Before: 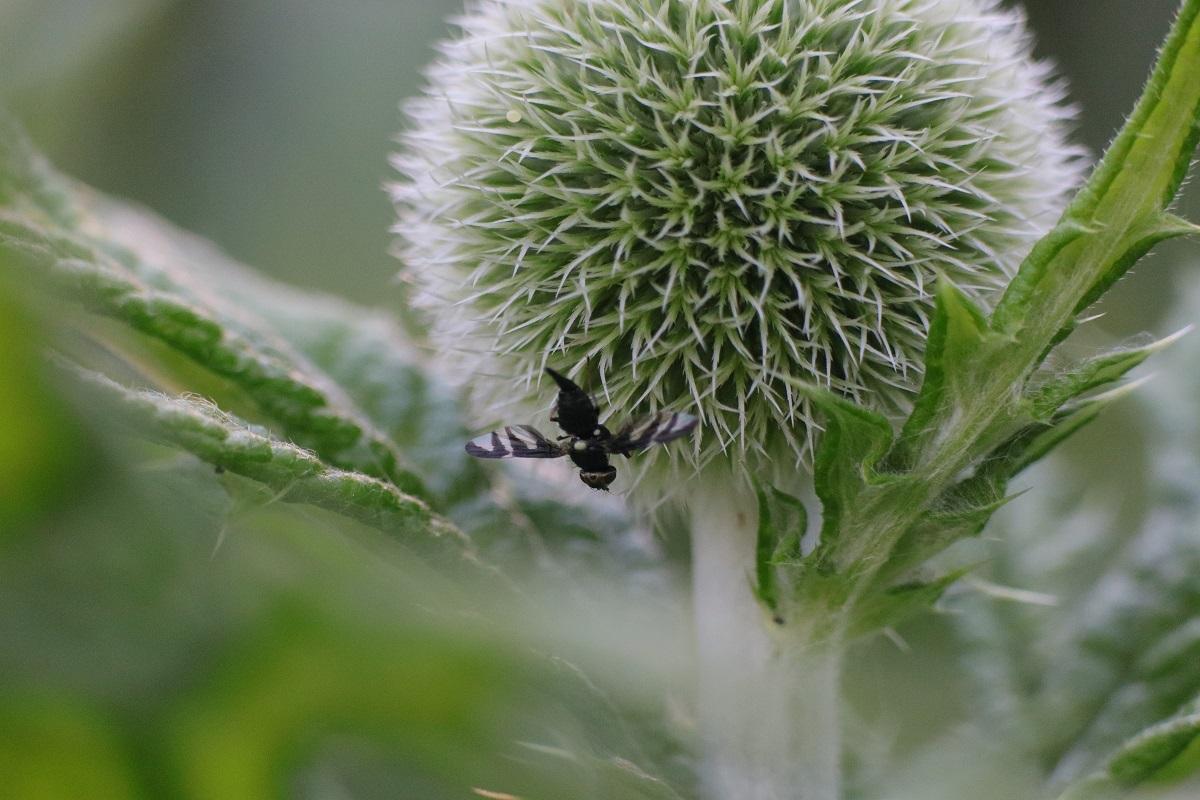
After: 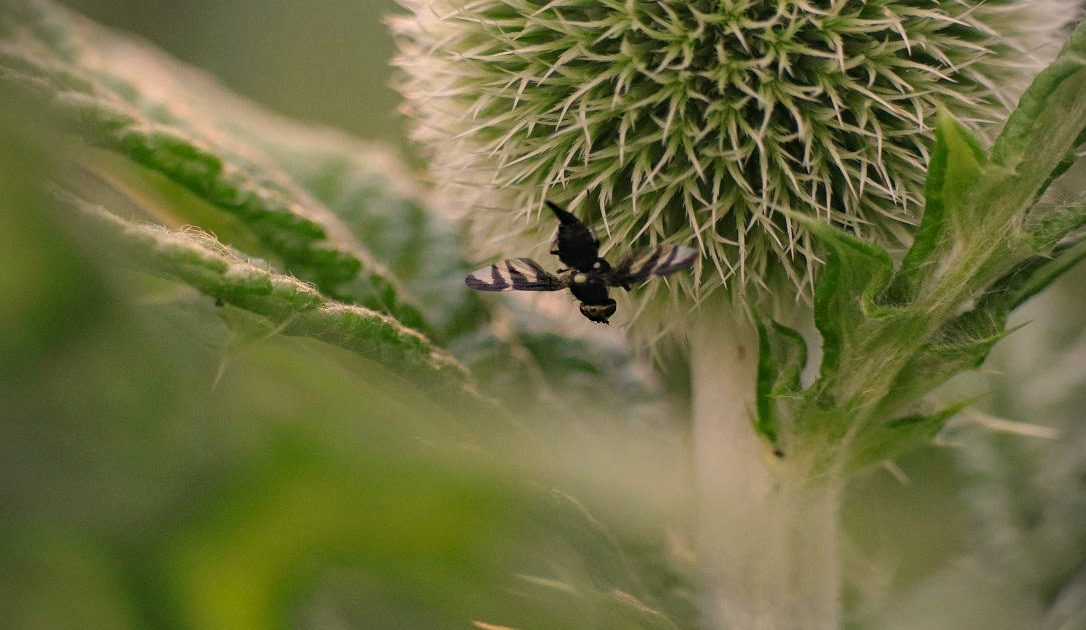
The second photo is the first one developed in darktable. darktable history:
vignetting: on, module defaults
haze removal: adaptive false
crop: top 20.916%, right 9.437%, bottom 0.316%
white balance: red 1.138, green 0.996, blue 0.812
shadows and highlights: shadows 37.27, highlights -28.18, soften with gaussian
